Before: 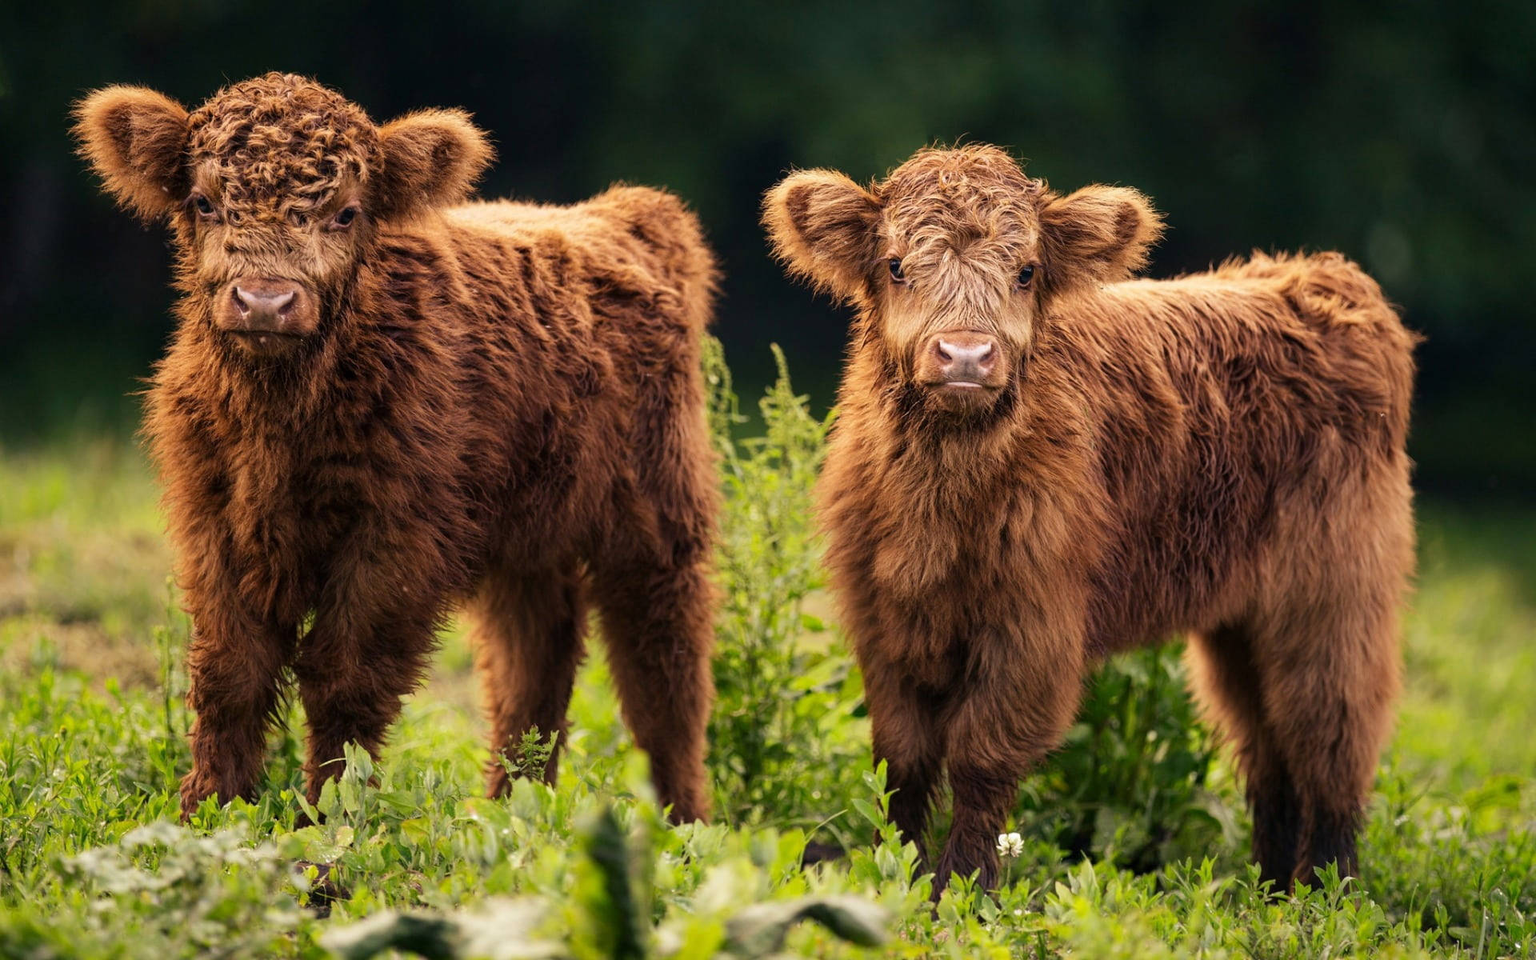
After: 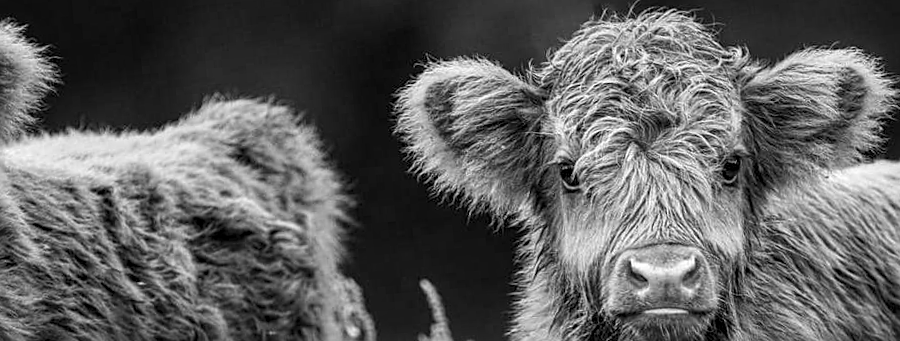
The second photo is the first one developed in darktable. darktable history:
rotate and perspective: rotation -4.86°, automatic cropping off
local contrast: detail 130%
crop: left 28.64%, top 16.832%, right 26.637%, bottom 58.055%
tone equalizer: on, module defaults
monochrome: on, module defaults
sharpen: on, module defaults
